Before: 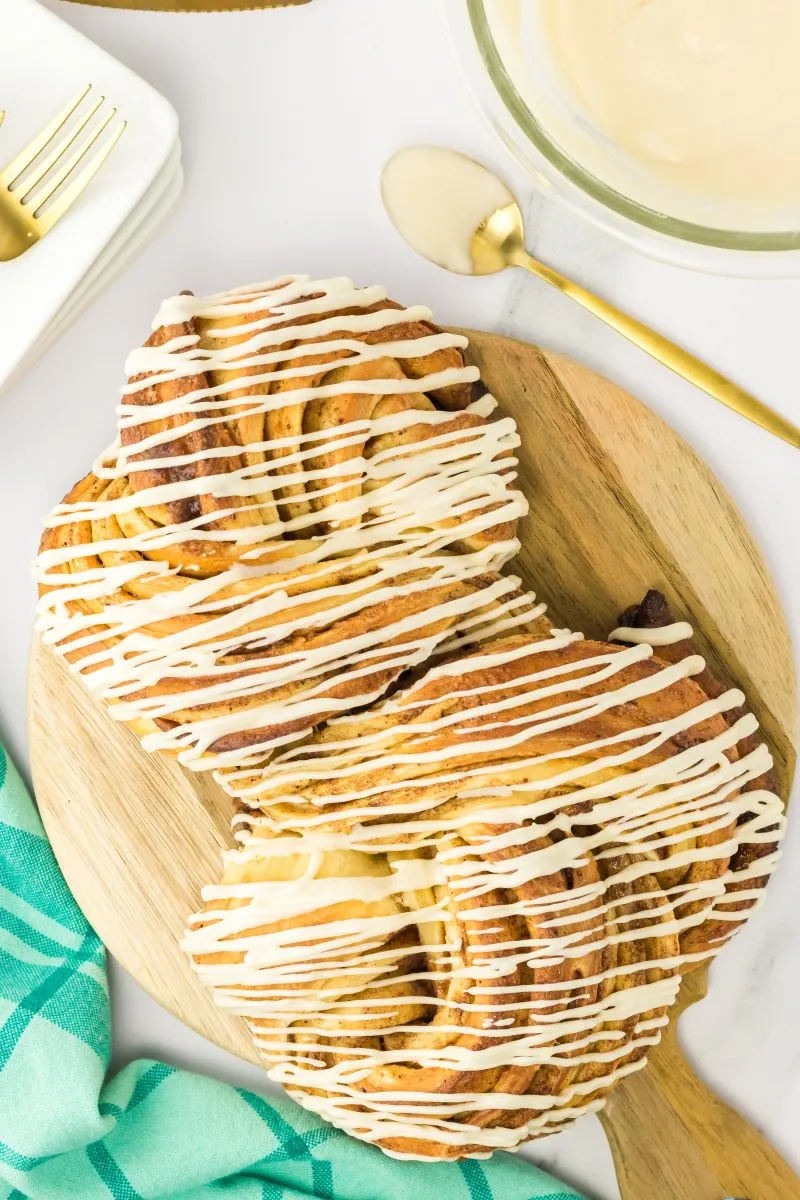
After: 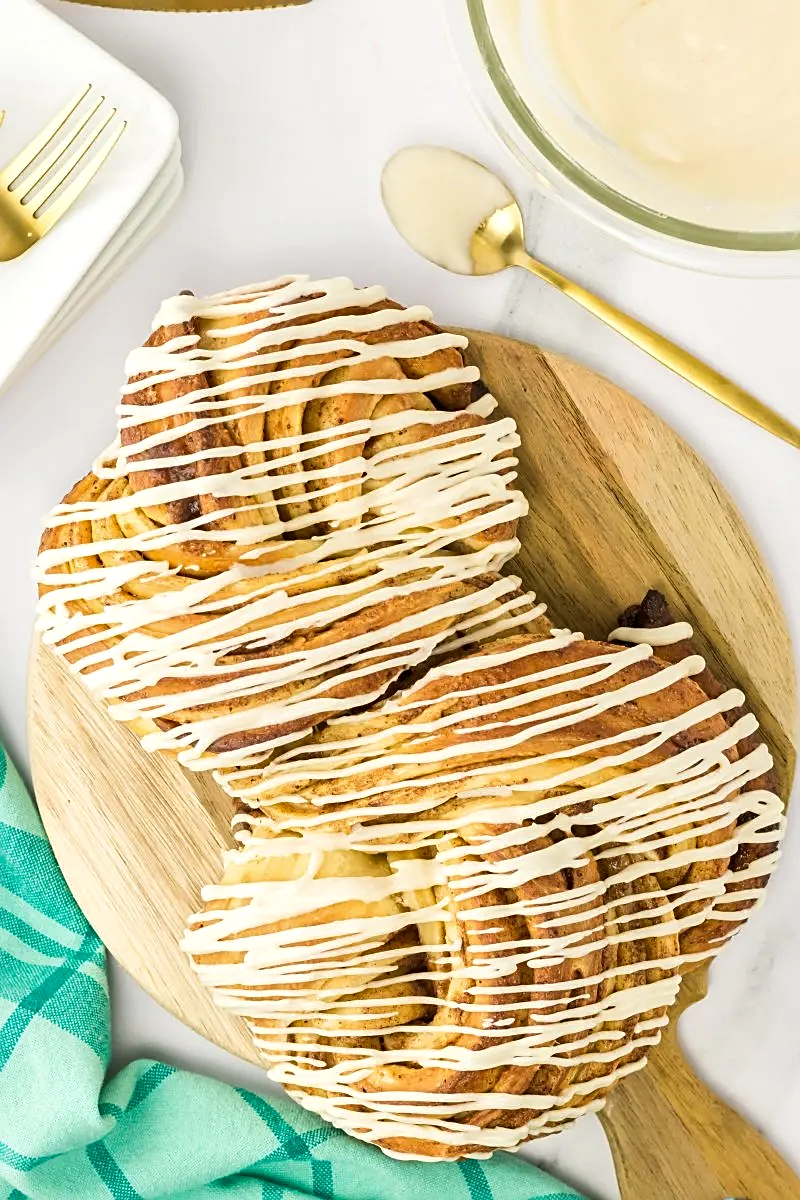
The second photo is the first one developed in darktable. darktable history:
local contrast: mode bilateral grid, contrast 25, coarseness 50, detail 123%, midtone range 0.2
sharpen: on, module defaults
